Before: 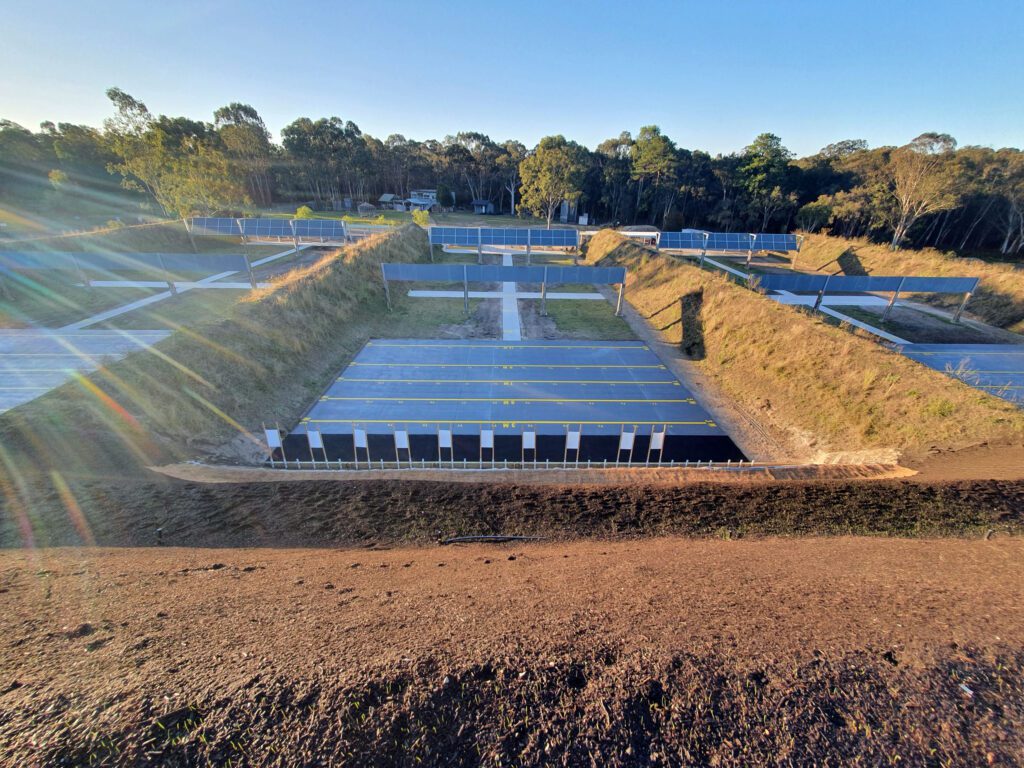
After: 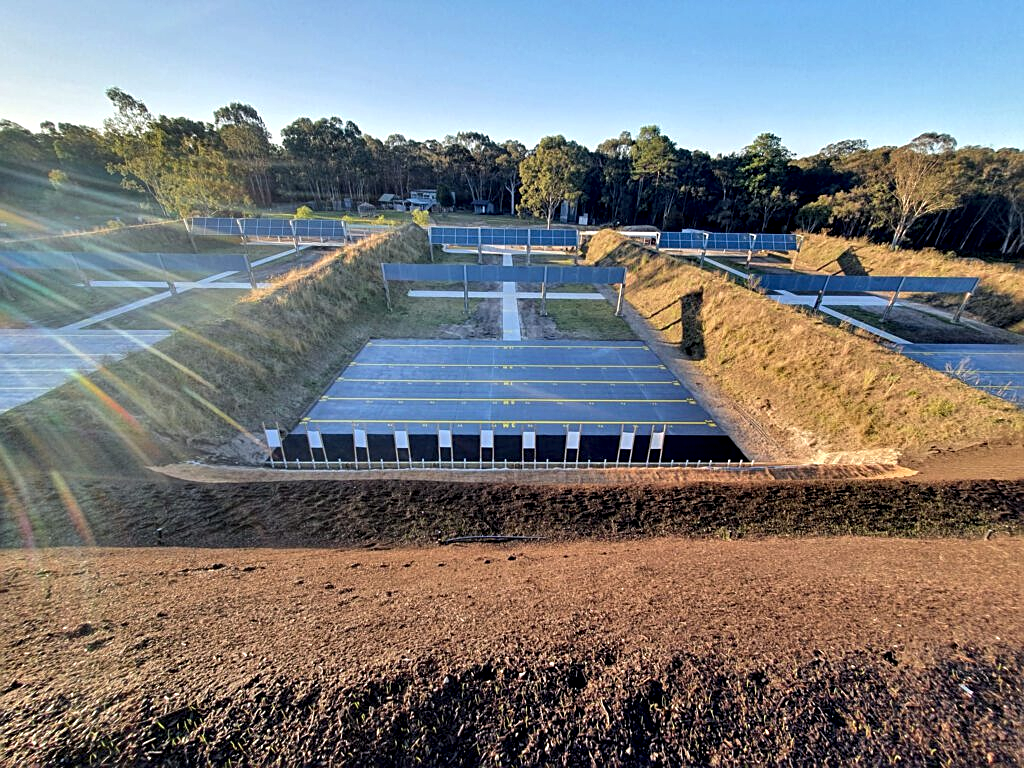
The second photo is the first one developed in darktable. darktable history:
sharpen: on, module defaults
local contrast: highlights 123%, shadows 126%, detail 140%, midtone range 0.254
